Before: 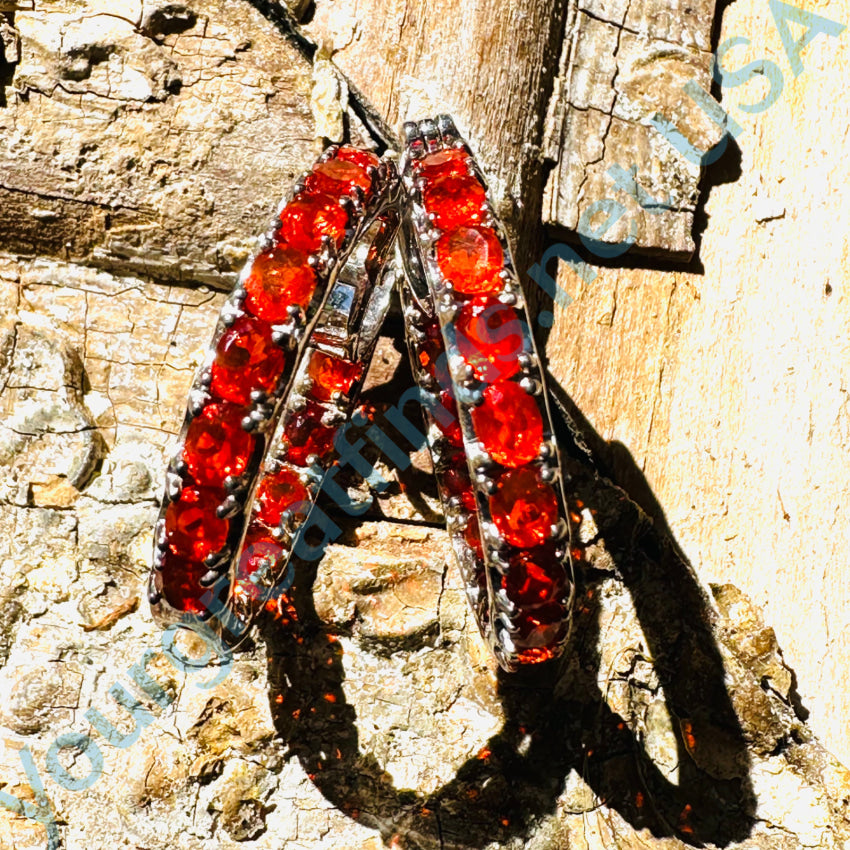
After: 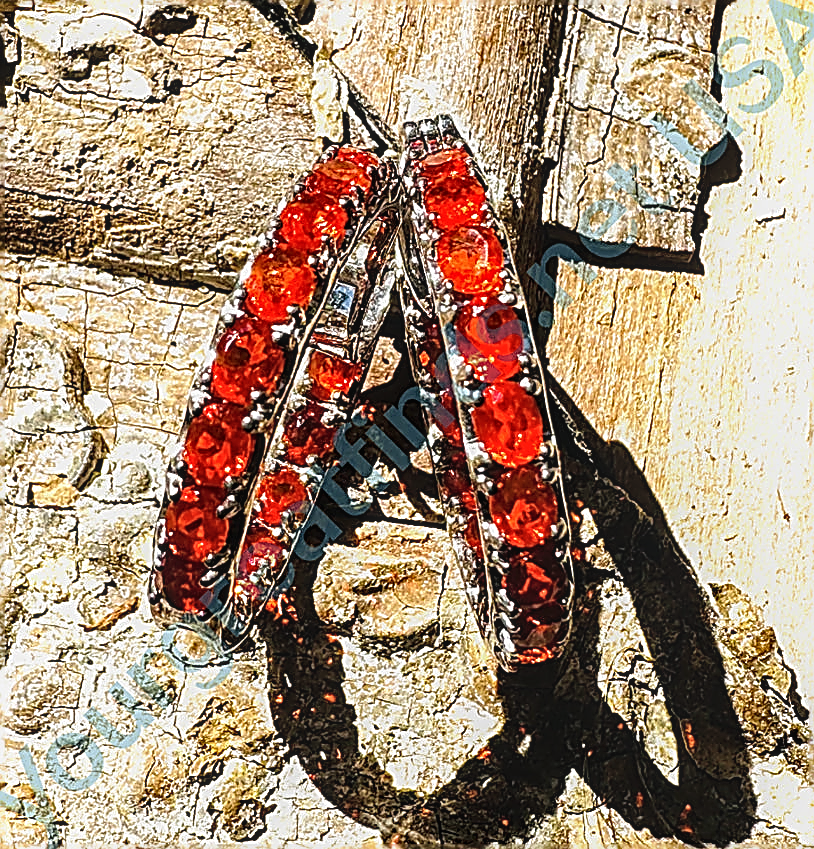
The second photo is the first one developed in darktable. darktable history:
color balance: mode lift, gamma, gain (sRGB)
crop: right 4.126%, bottom 0.031%
sharpen: amount 2
local contrast: on, module defaults
